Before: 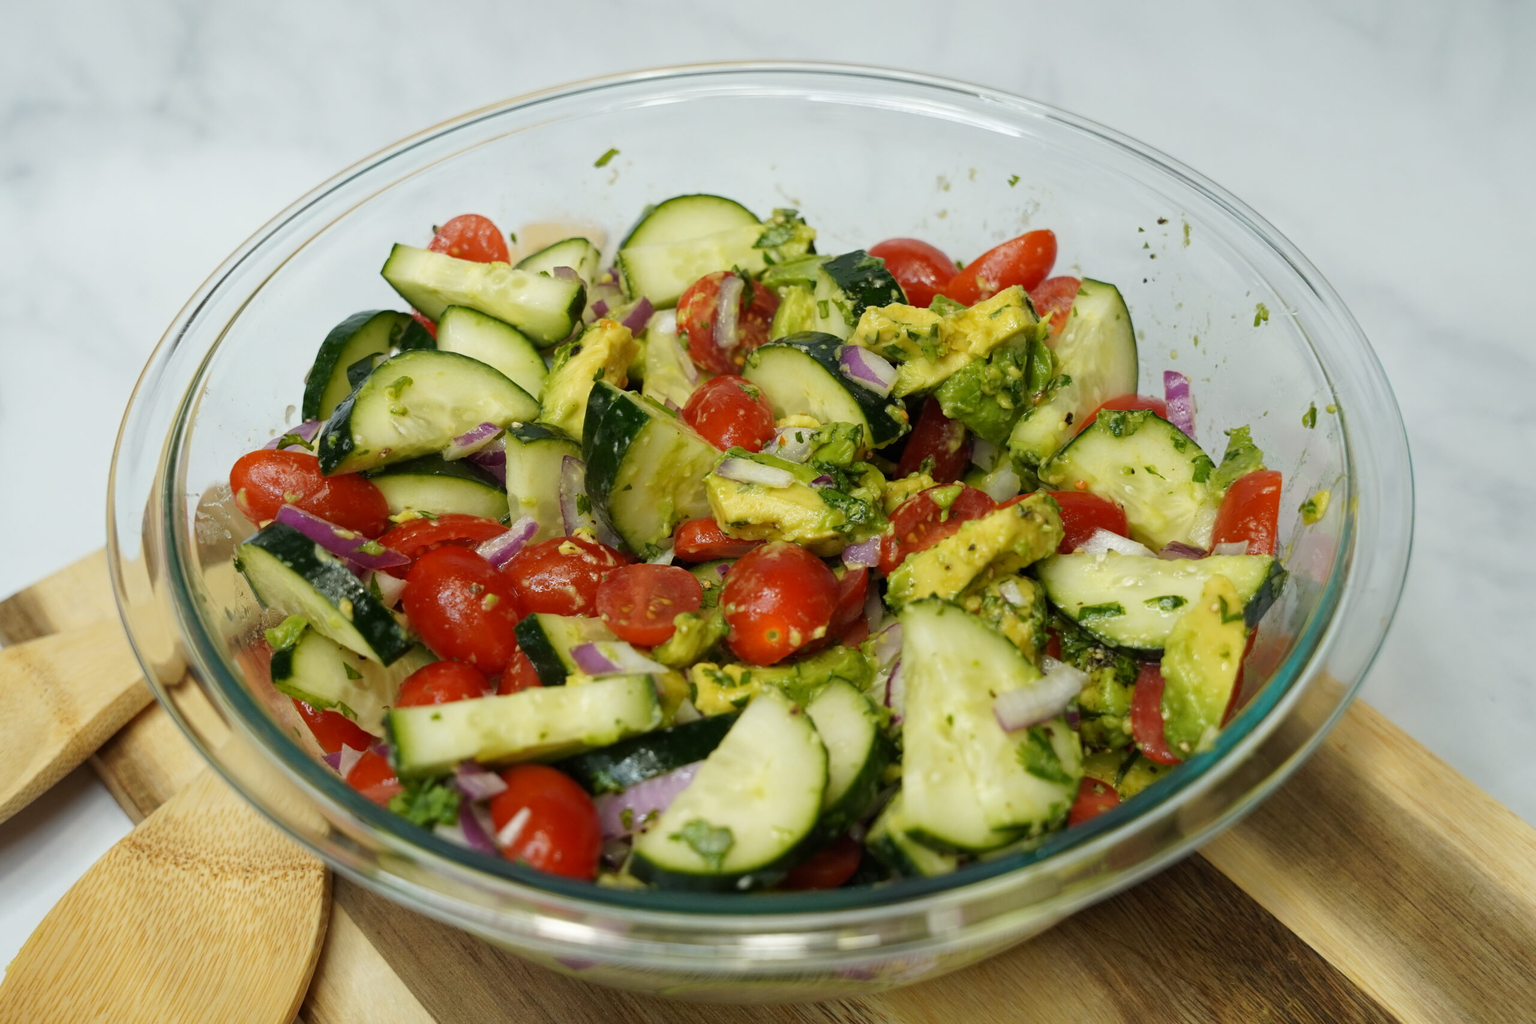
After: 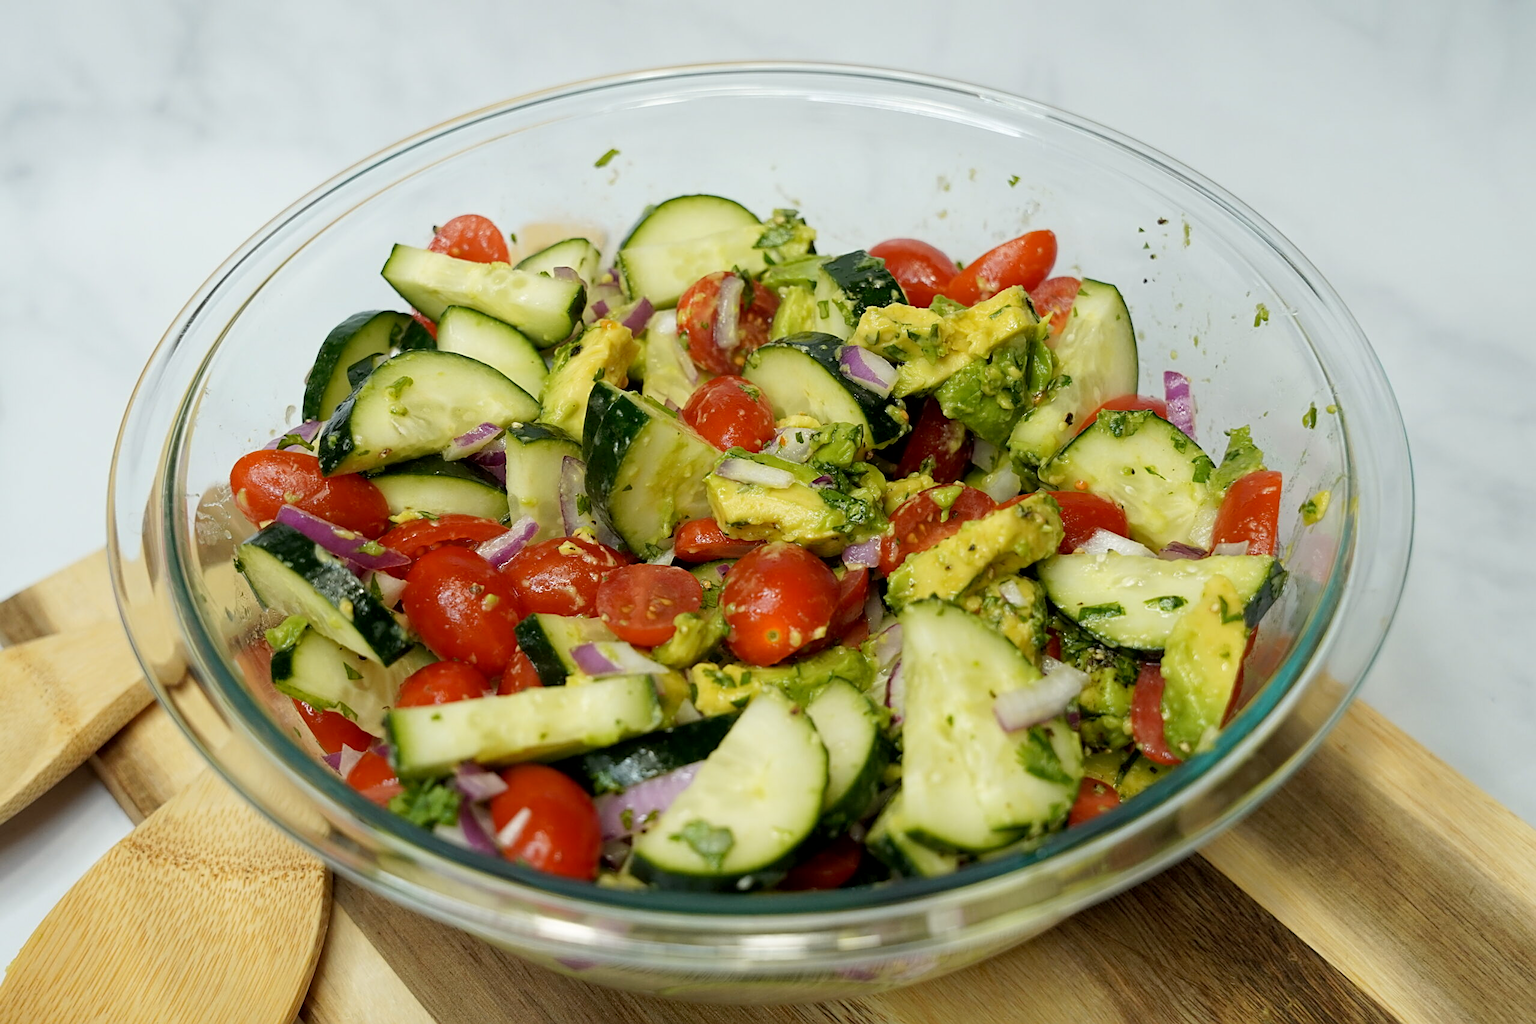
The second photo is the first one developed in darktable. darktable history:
sharpen: on, module defaults
exposure: black level correction 0.005, exposure 0.001 EV, compensate highlight preservation false
contrast brightness saturation: contrast 0.05, brightness 0.06, saturation 0.01
